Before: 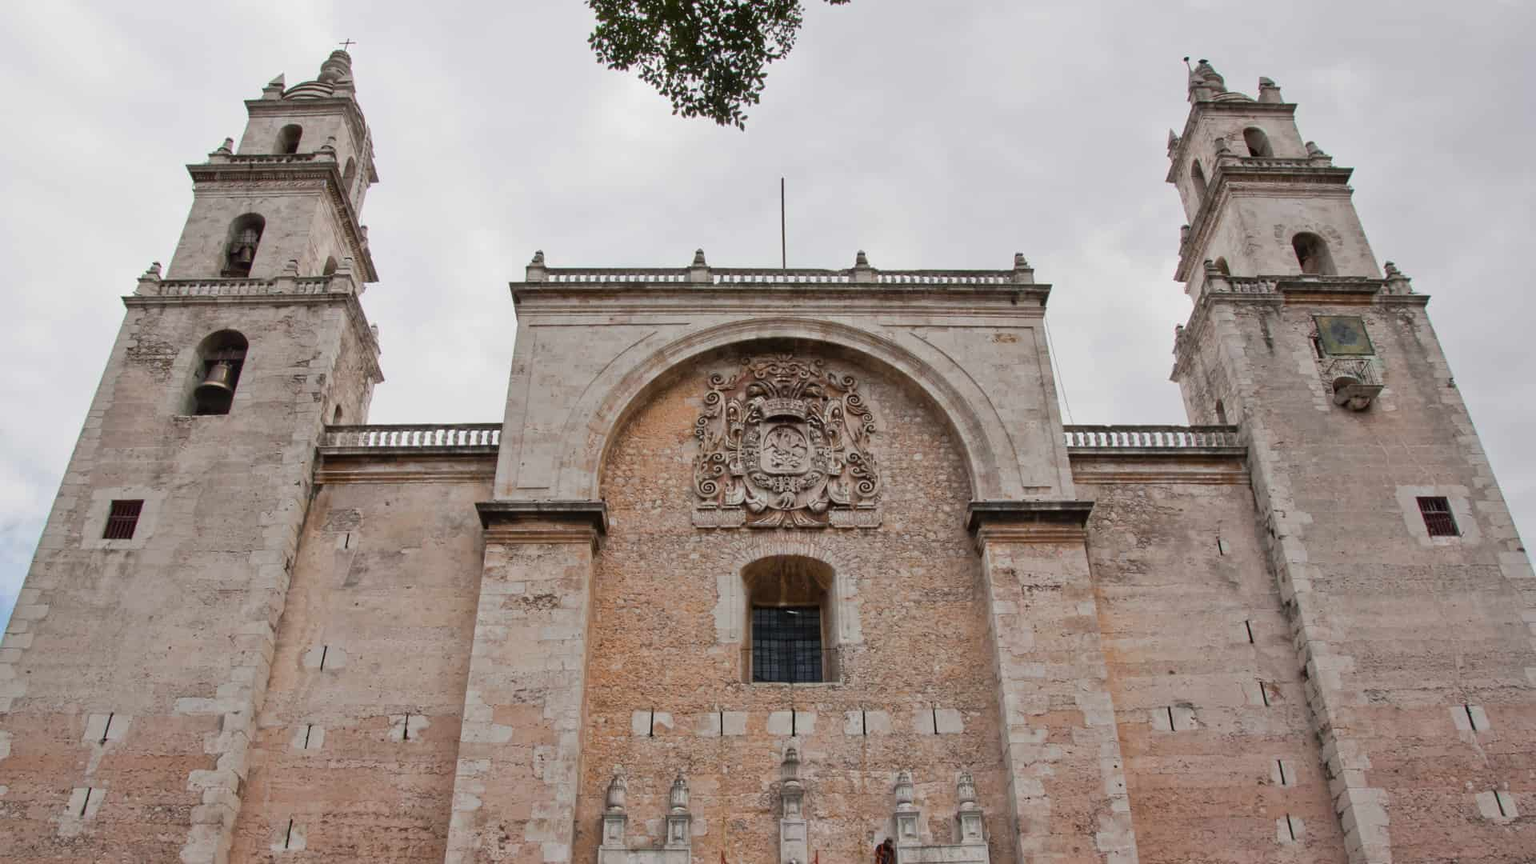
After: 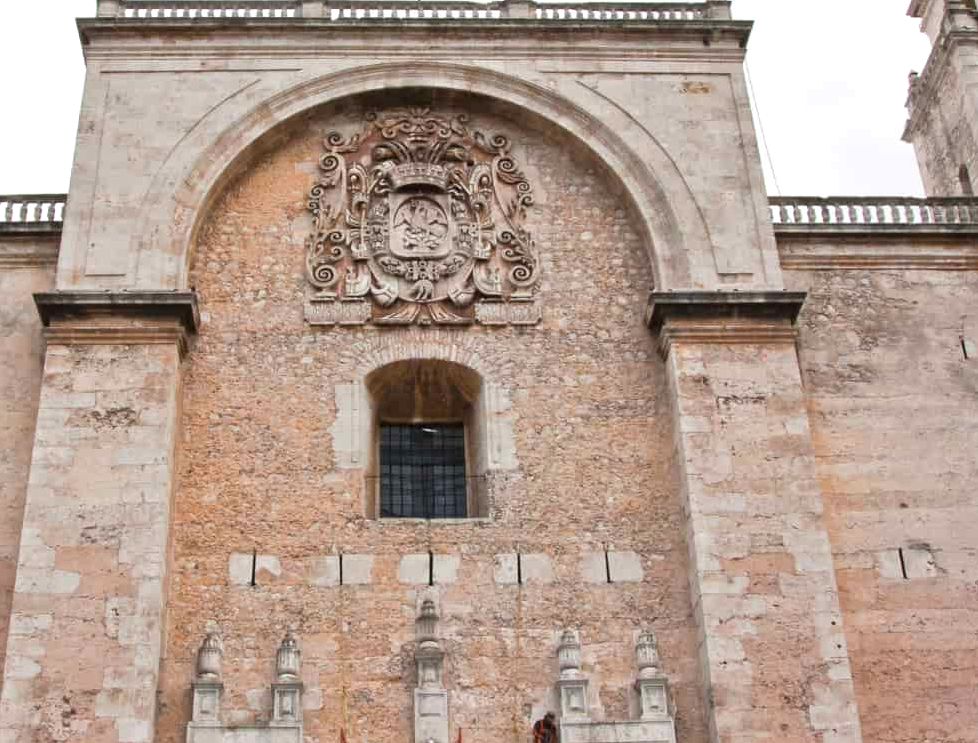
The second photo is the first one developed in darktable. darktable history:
crop and rotate: left 29.237%, top 31.152%, right 19.807%
exposure: exposure 0.661 EV, compensate highlight preservation false
